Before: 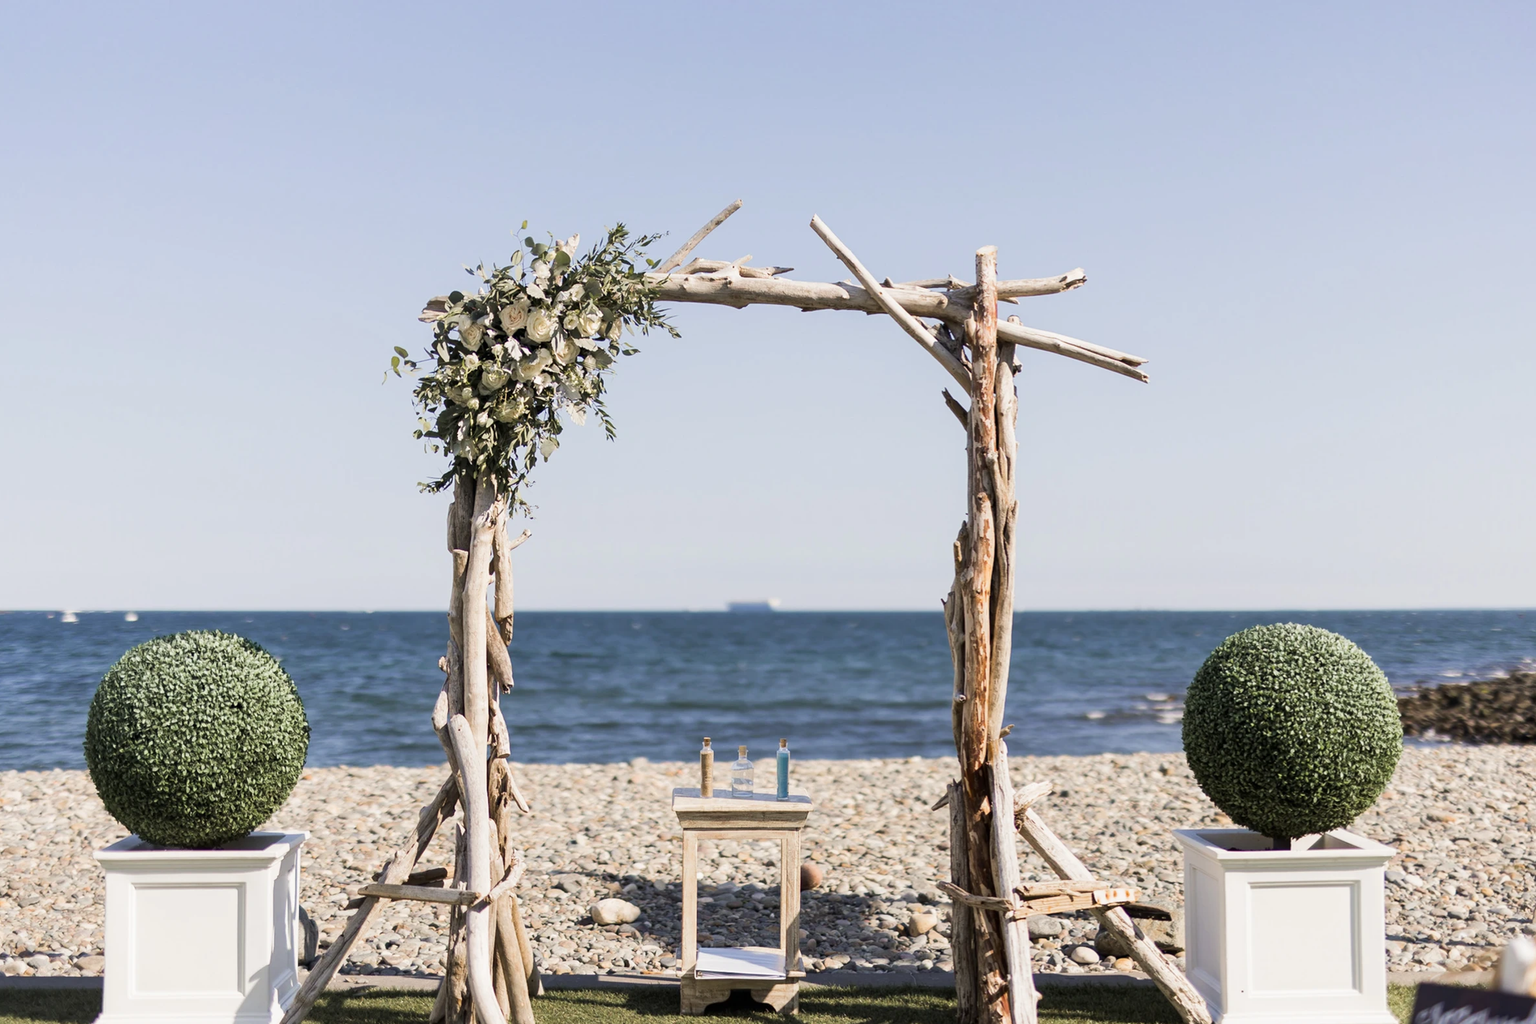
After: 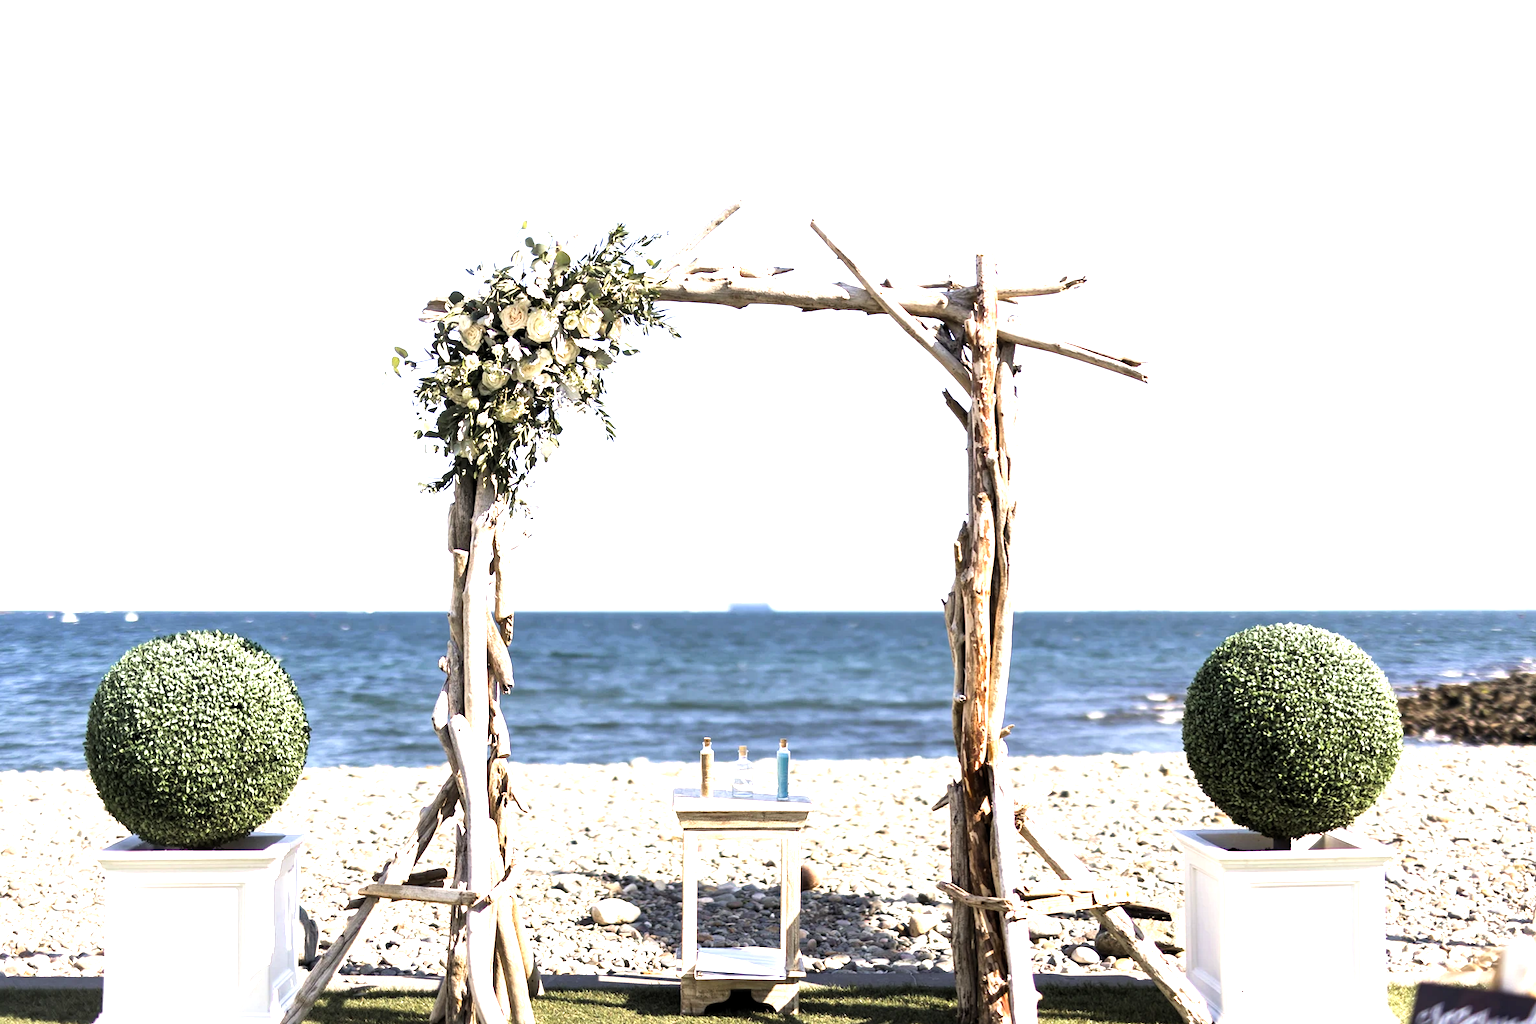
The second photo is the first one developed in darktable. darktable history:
levels: levels [0.012, 0.367, 0.697]
sigmoid: contrast 1.22, skew 0.65
